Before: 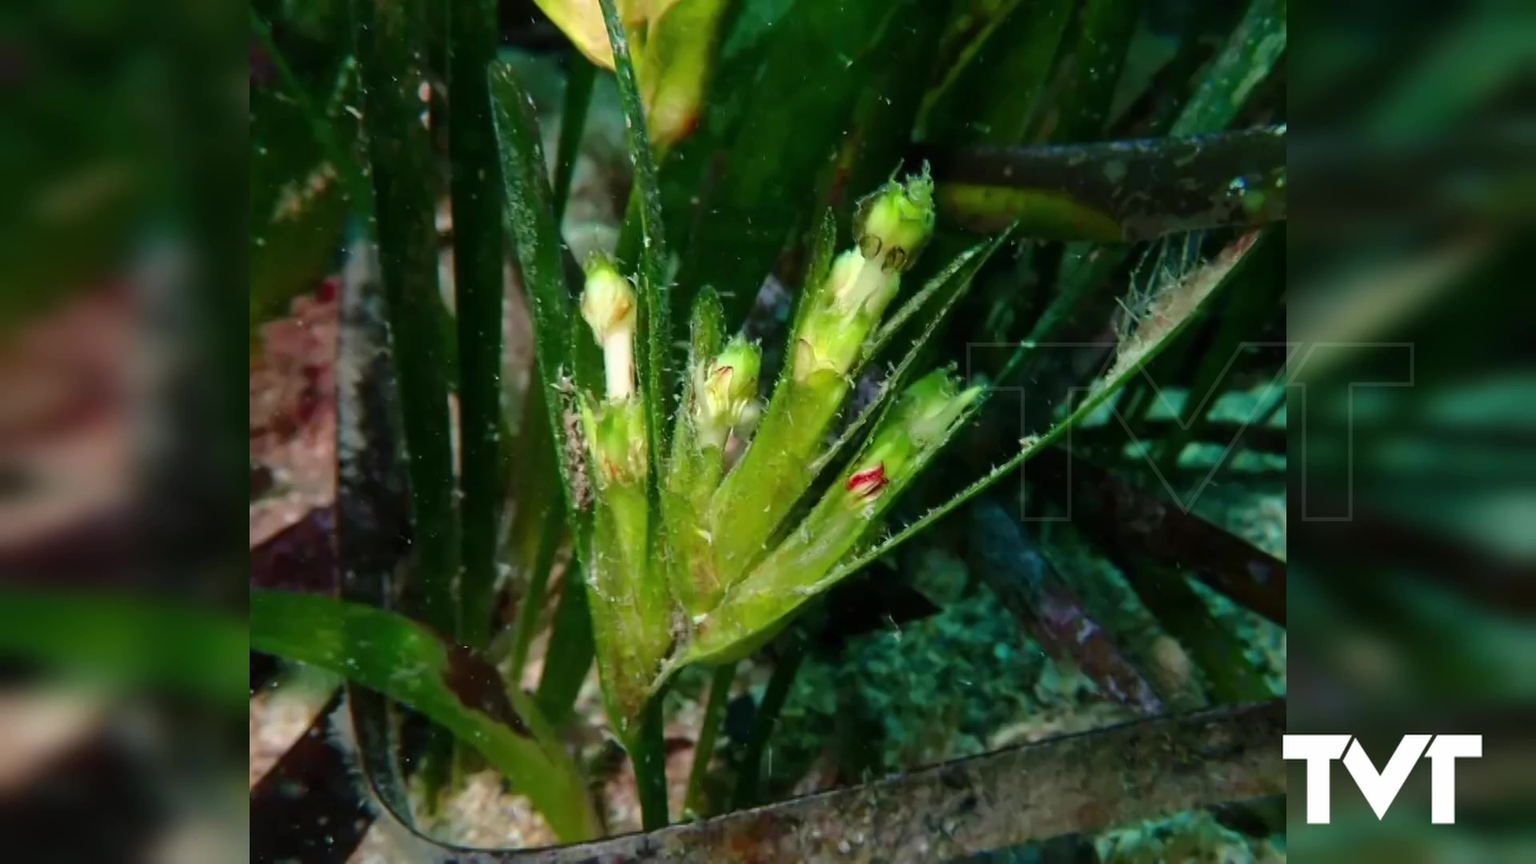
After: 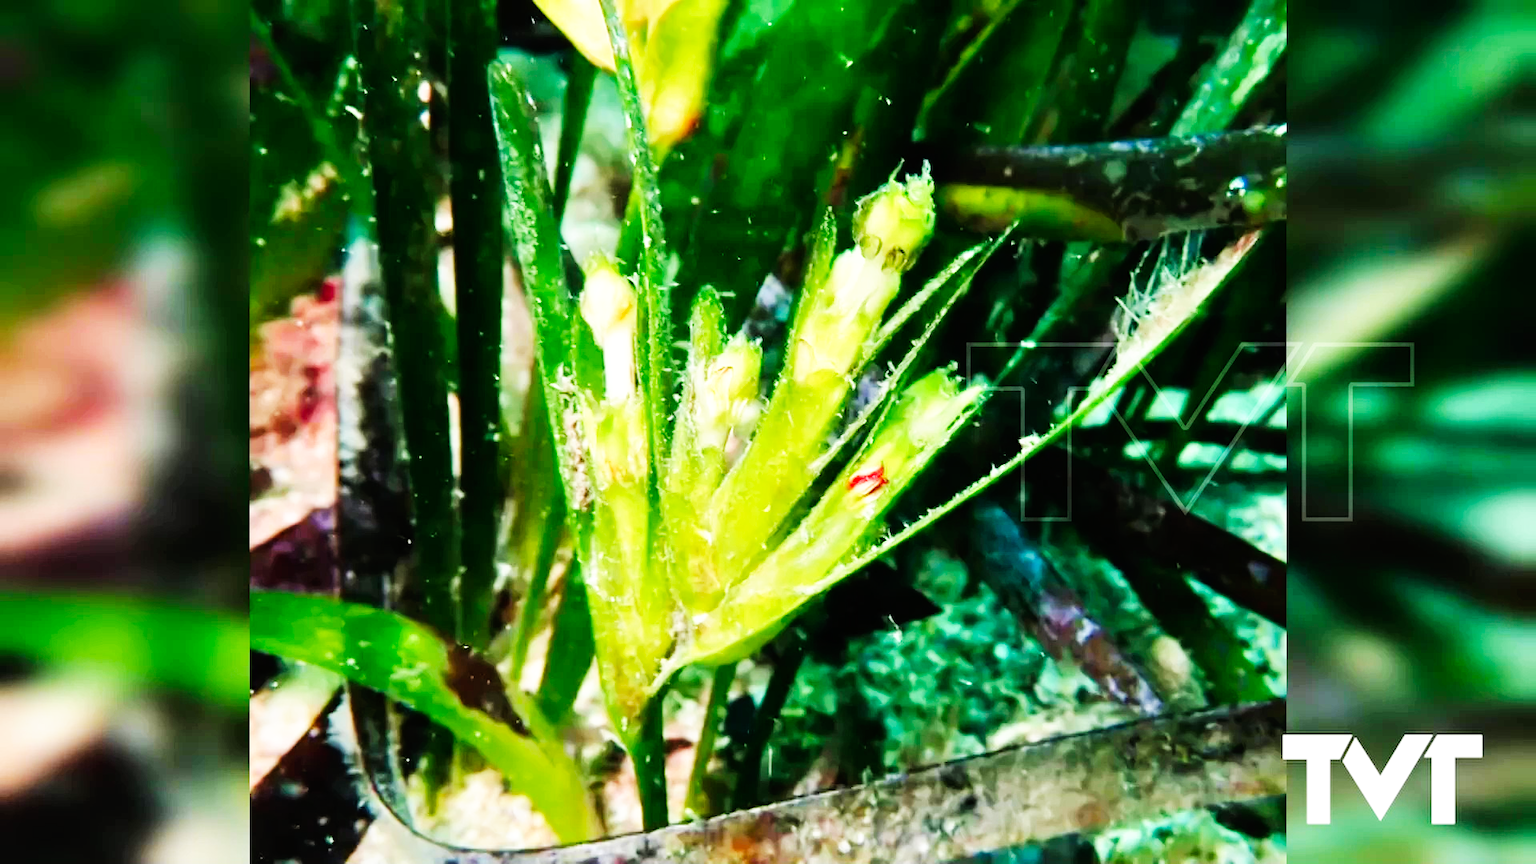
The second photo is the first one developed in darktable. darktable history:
base curve: curves: ch0 [(0, 0) (0.007, 0.004) (0.027, 0.03) (0.046, 0.07) (0.207, 0.54) (0.442, 0.872) (0.673, 0.972) (1, 1)], preserve colors none
tone equalizer: -7 EV 0.15 EV, -6 EV 0.6 EV, -5 EV 1.15 EV, -4 EV 1.33 EV, -3 EV 1.15 EV, -2 EV 0.6 EV, -1 EV 0.15 EV, mask exposure compensation -0.5 EV
